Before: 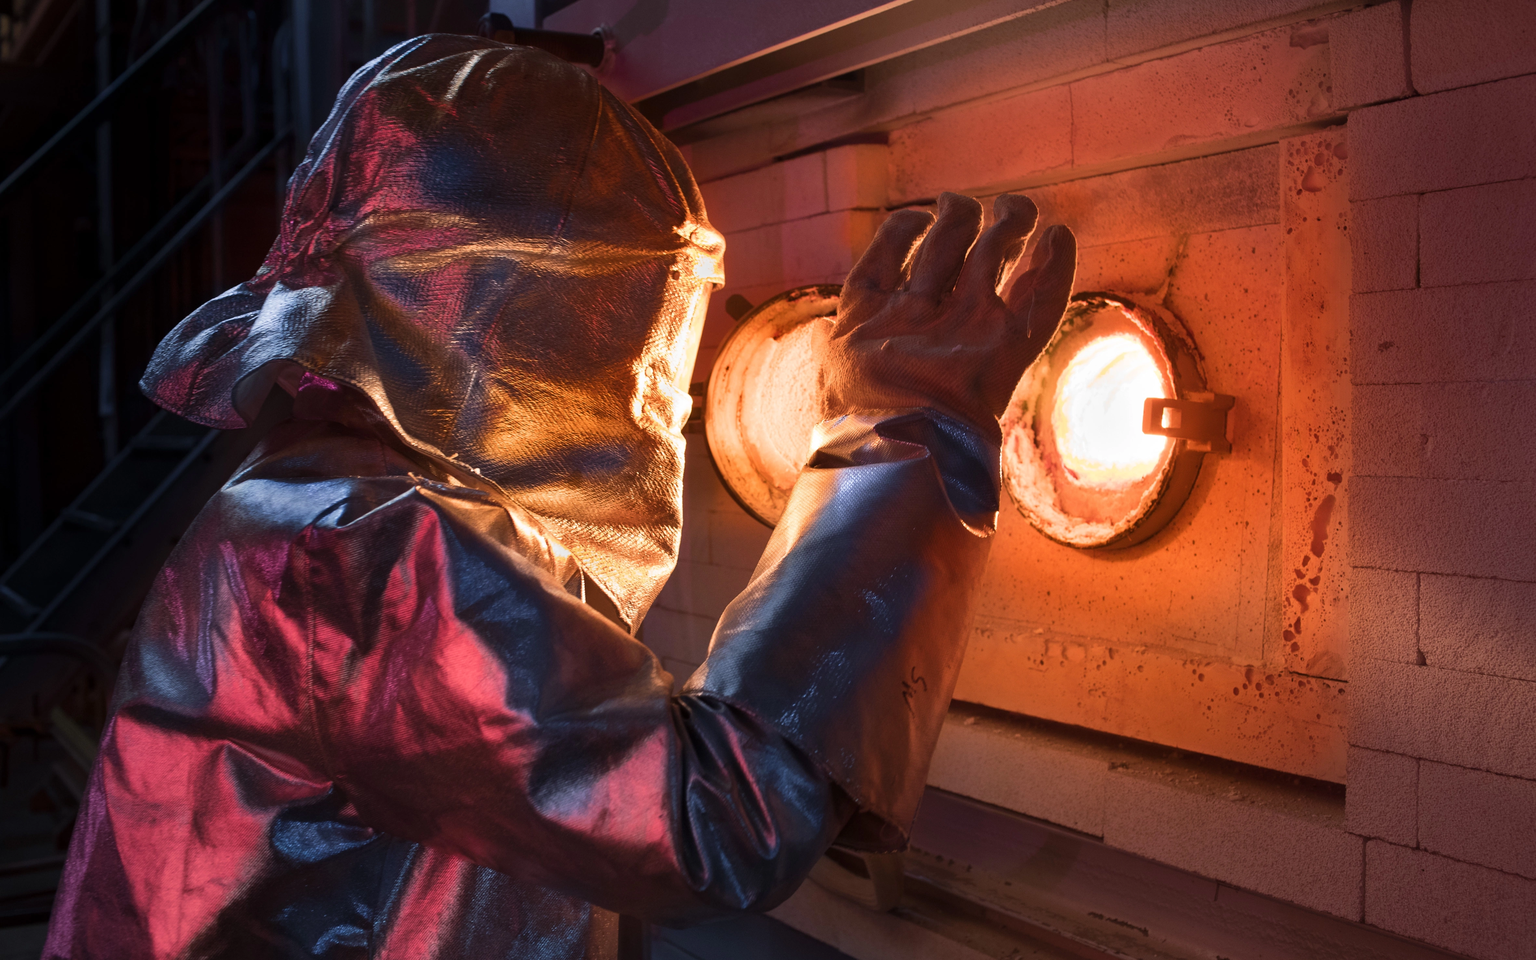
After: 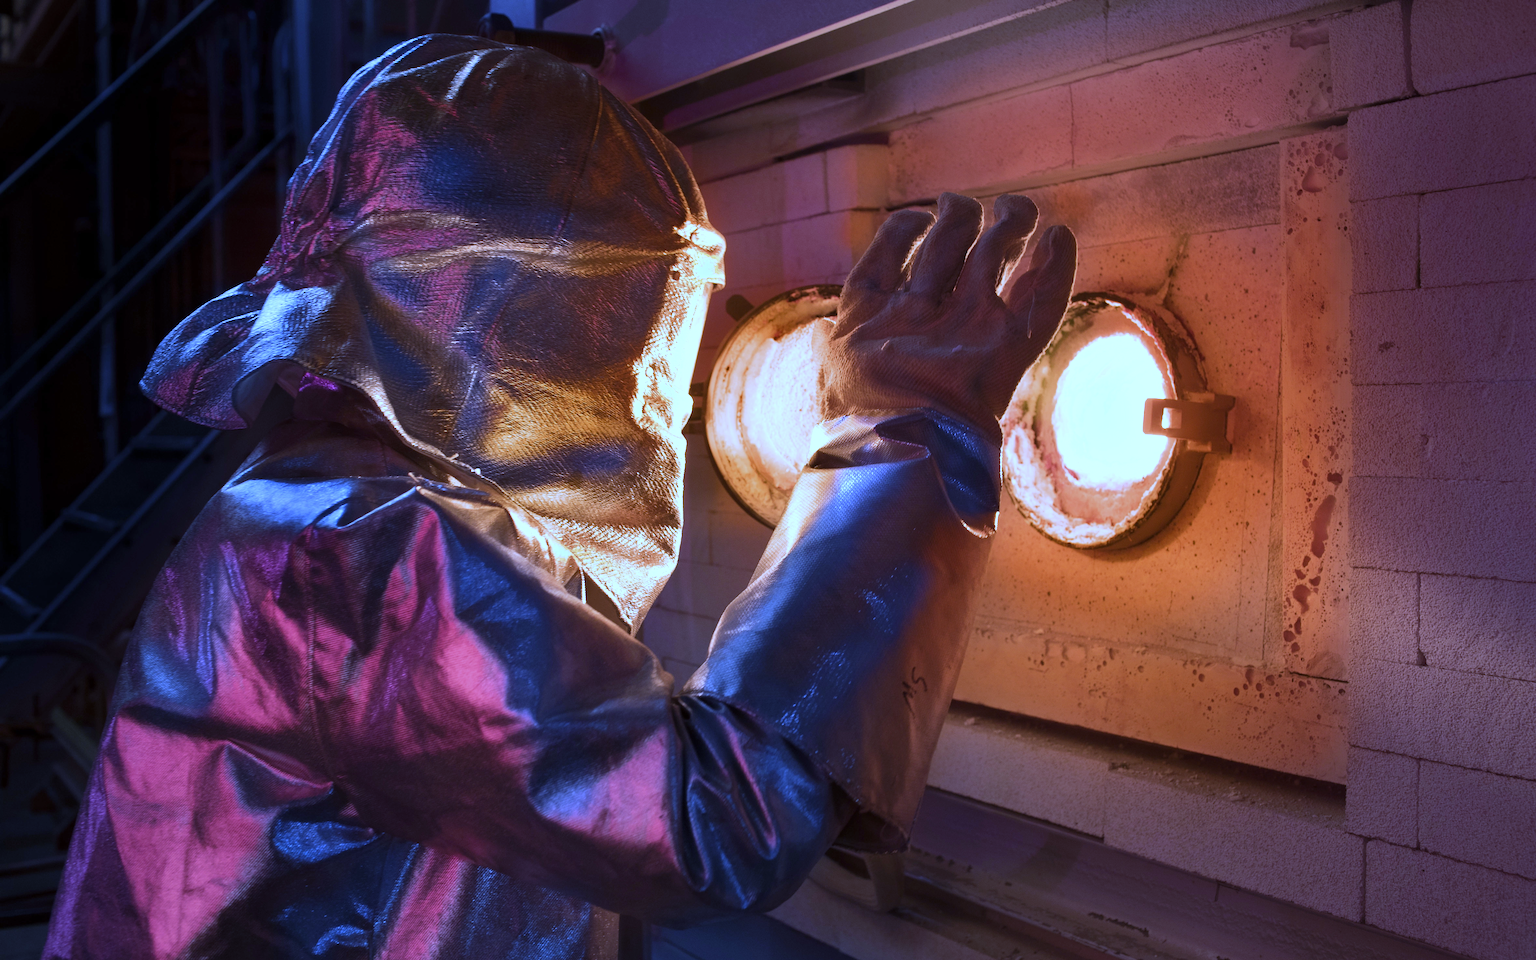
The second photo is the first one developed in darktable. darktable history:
exposure: exposure 0.258 EV, compensate highlight preservation false
white balance: red 0.766, blue 1.537
